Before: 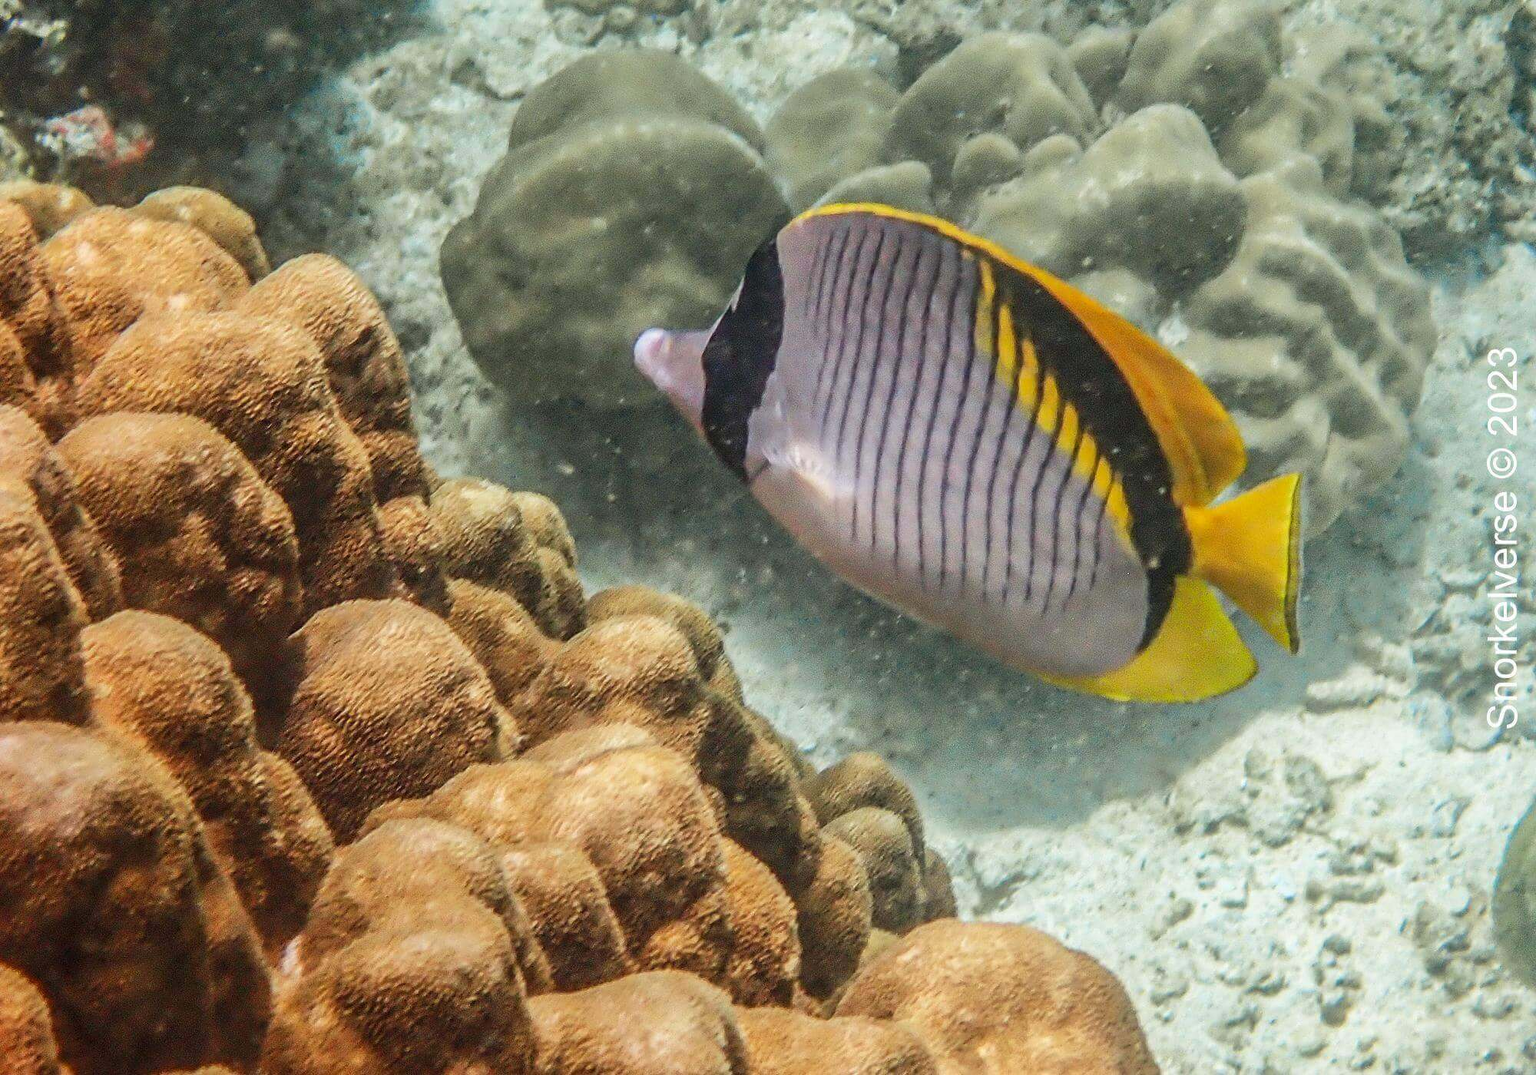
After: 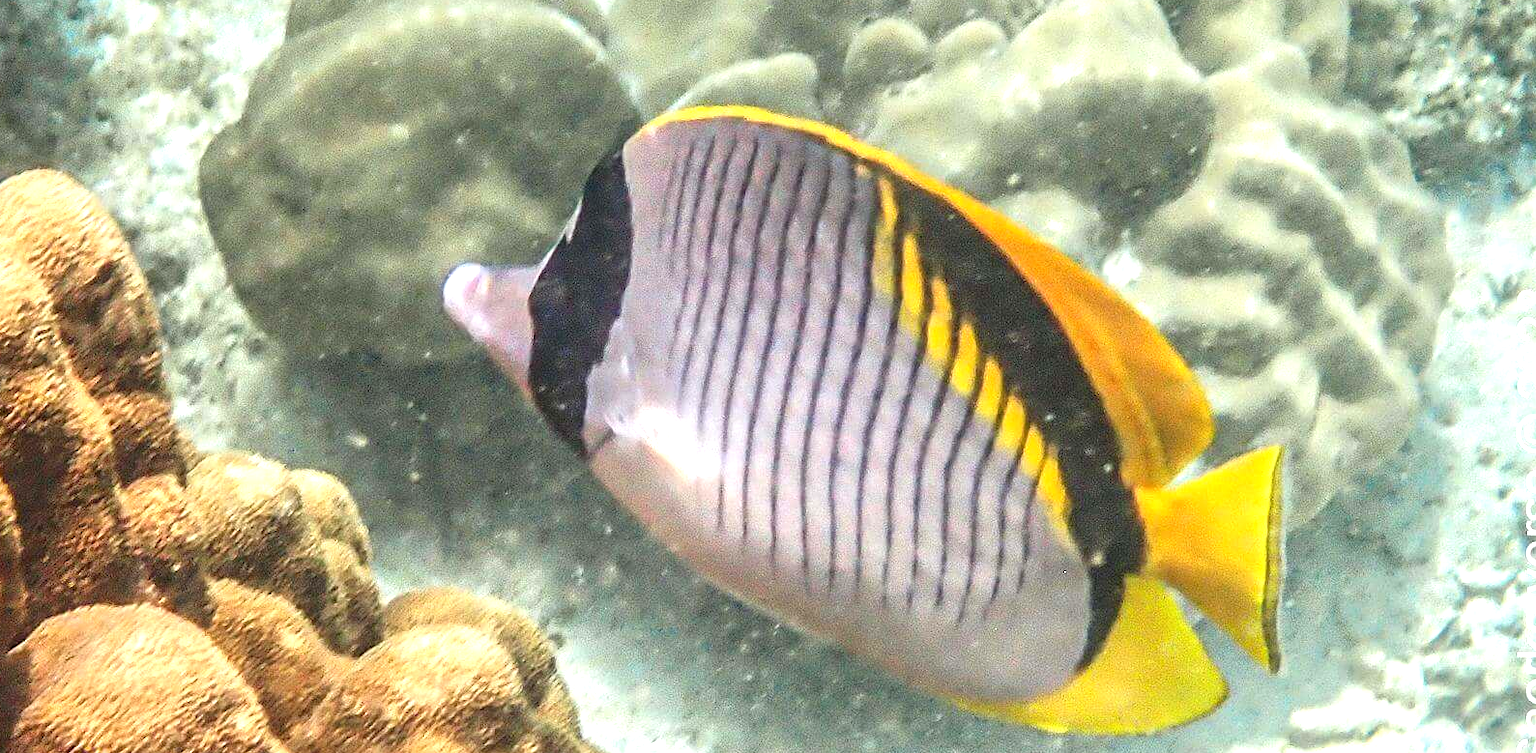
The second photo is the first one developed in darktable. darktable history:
exposure: black level correction 0, exposure 1 EV, compensate exposure bias true, compensate highlight preservation false
crop: left 18.38%, top 11.092%, right 2.134%, bottom 33.217%
